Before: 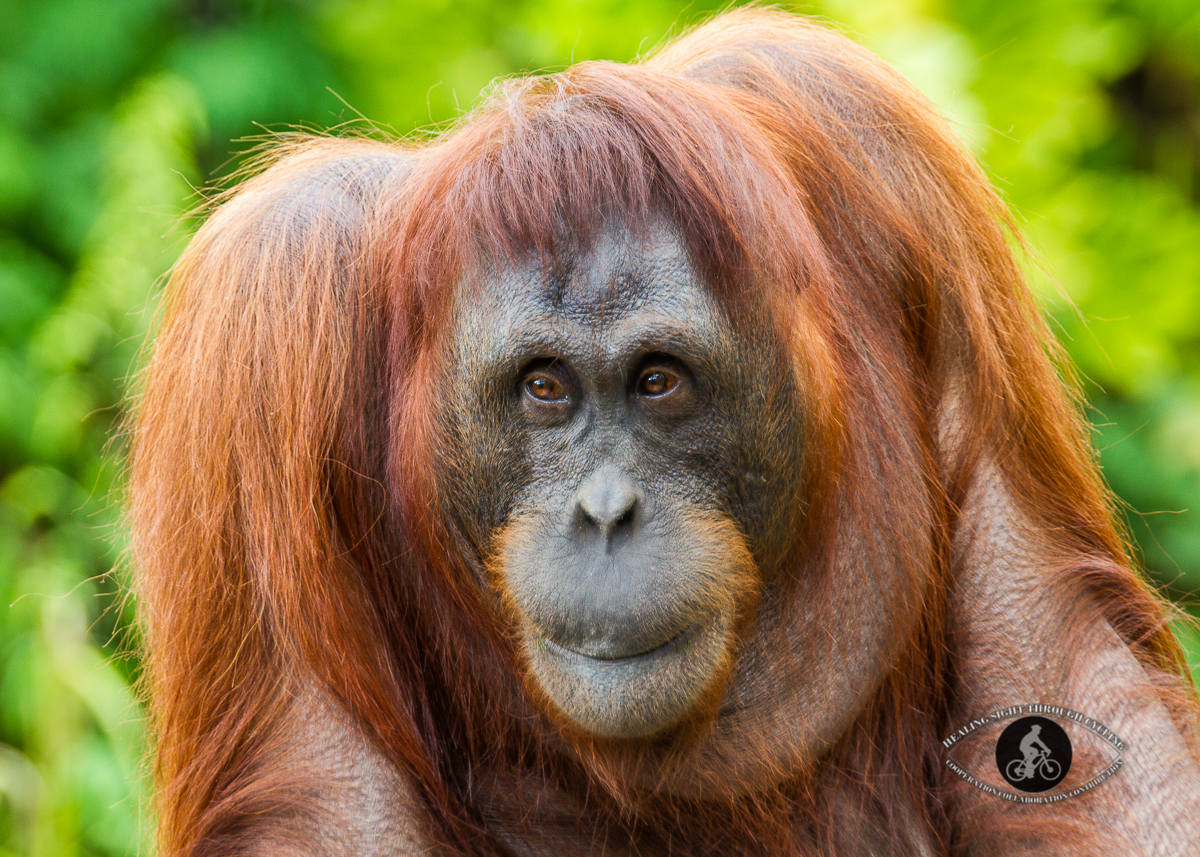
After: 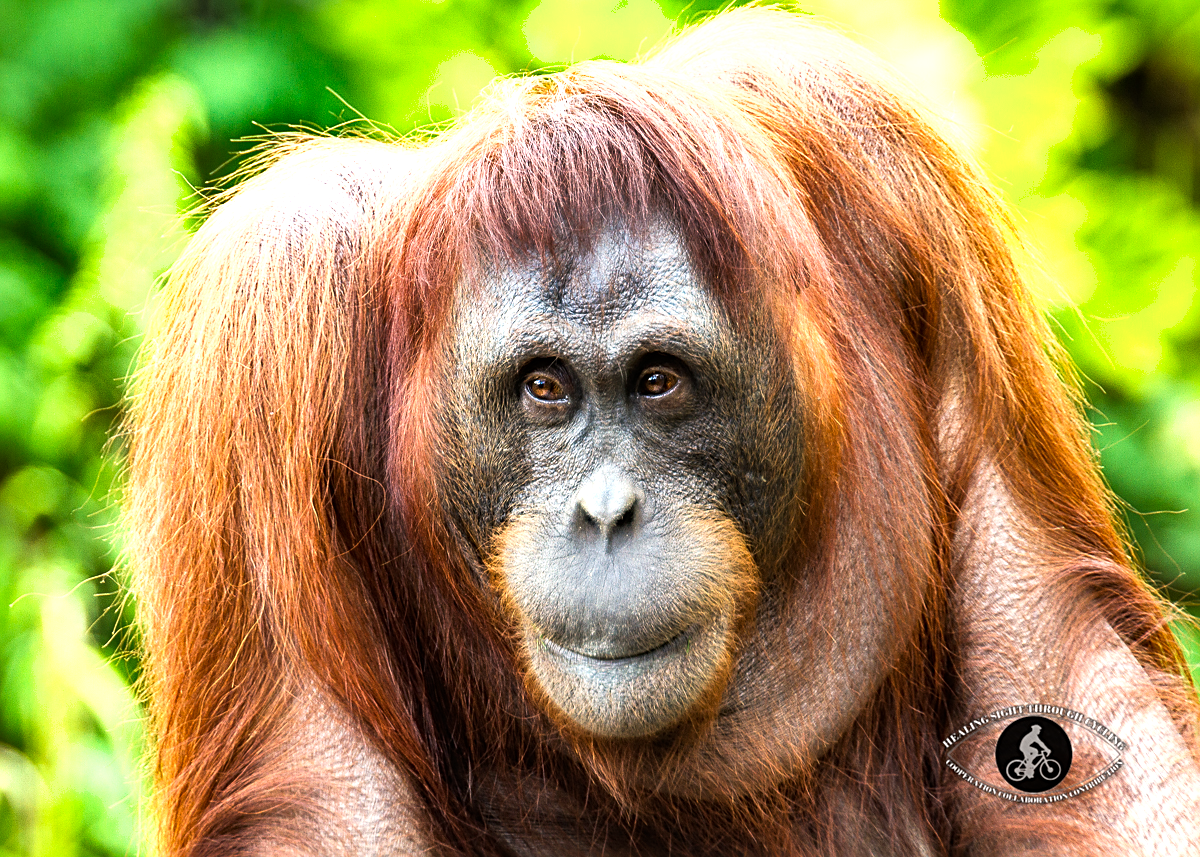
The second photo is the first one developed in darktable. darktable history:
sharpen: on, module defaults
tone equalizer: -8 EV -1.08 EV, -7 EV -1.01 EV, -6 EV -0.836 EV, -5 EV -0.588 EV, -3 EV 0.553 EV, -2 EV 0.859 EV, -1 EV 1.01 EV, +0 EV 1.08 EV, mask exposure compensation -0.496 EV
shadows and highlights: shadows 32.47, highlights -45.75, compress 49.81%, soften with gaussian
